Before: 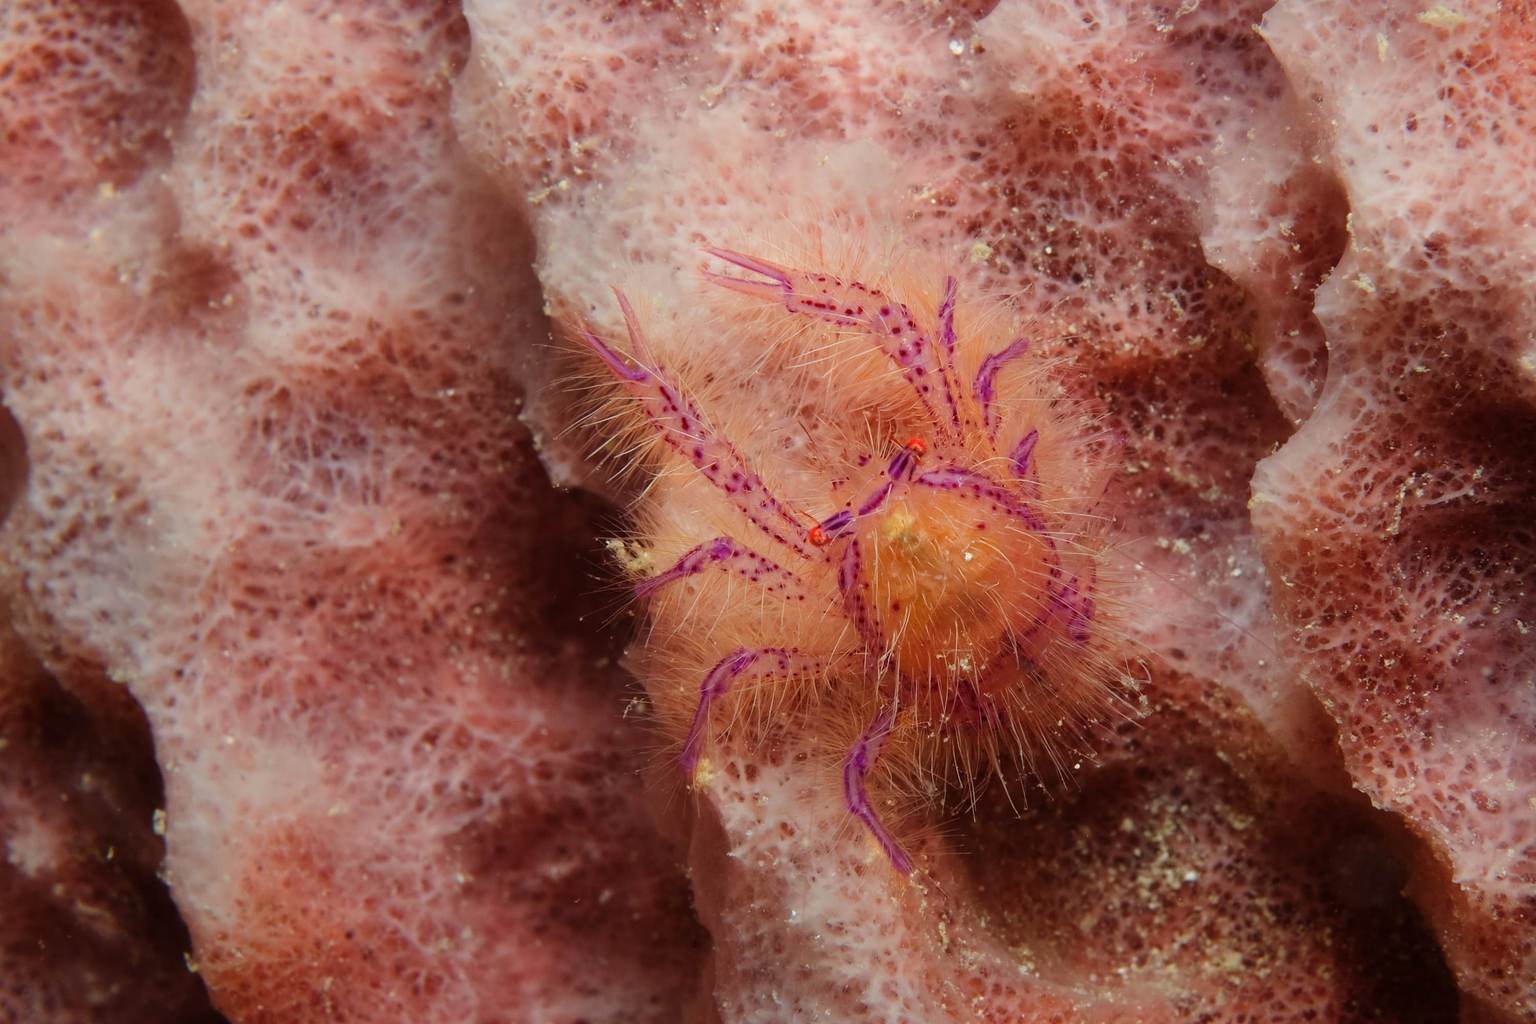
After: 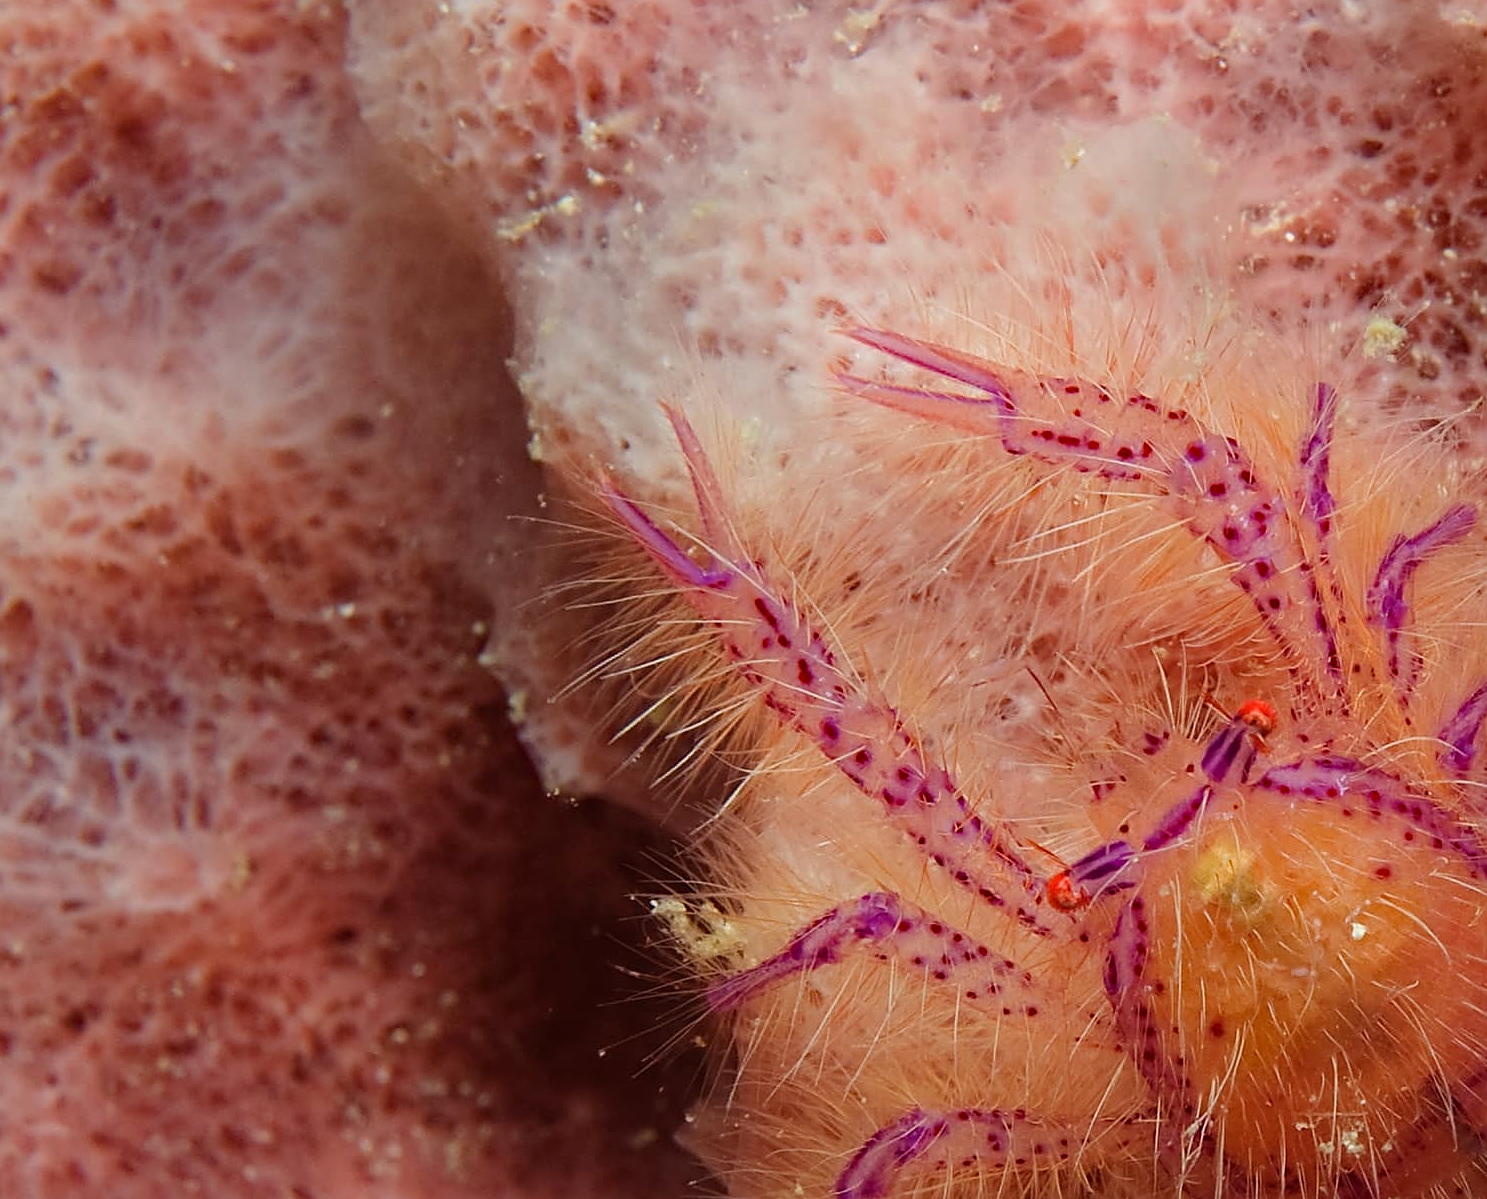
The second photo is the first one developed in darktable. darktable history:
crop: left 17.79%, top 7.813%, right 32.632%, bottom 32.234%
sharpen: on, module defaults
haze removal: compatibility mode true, adaptive false
